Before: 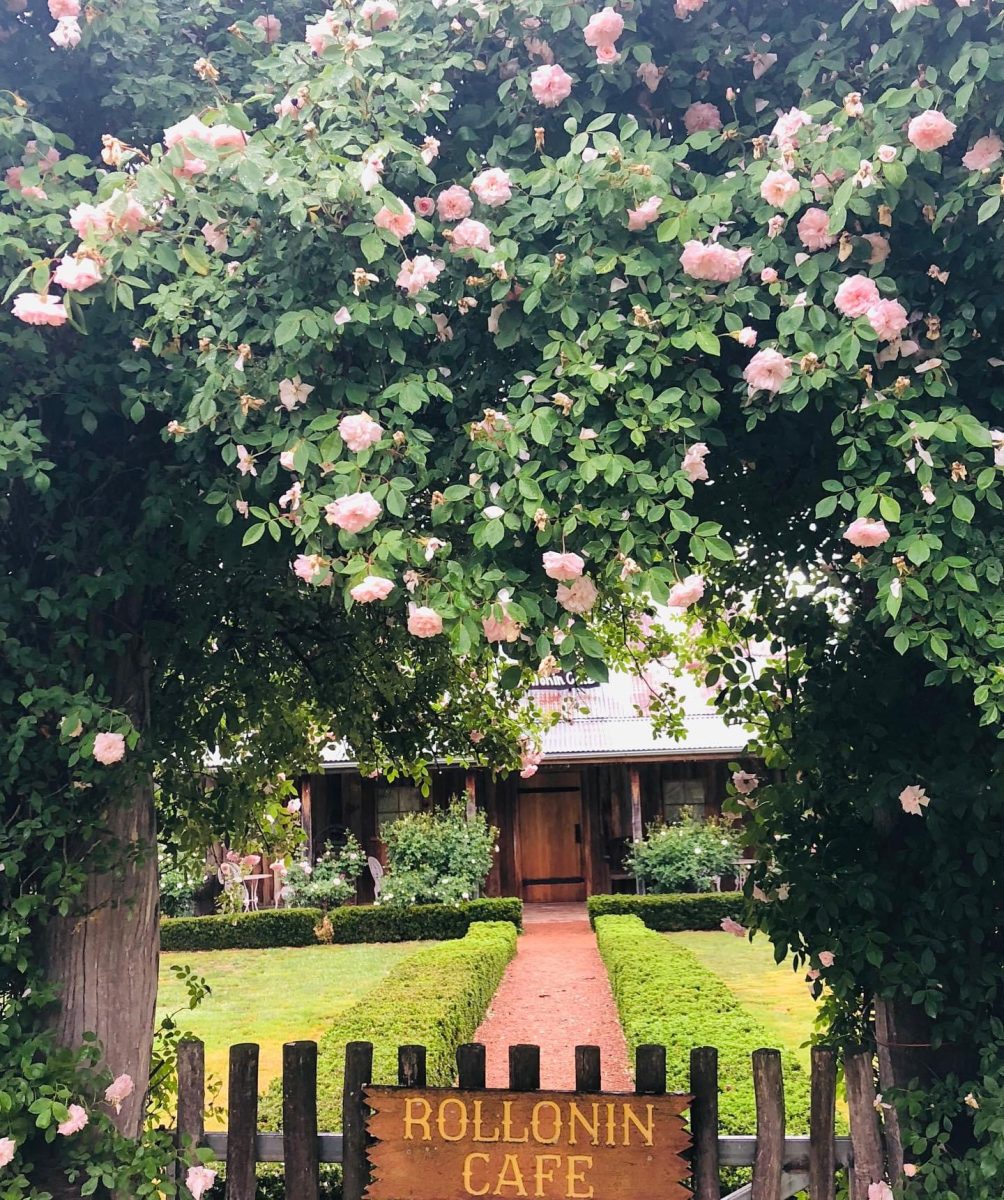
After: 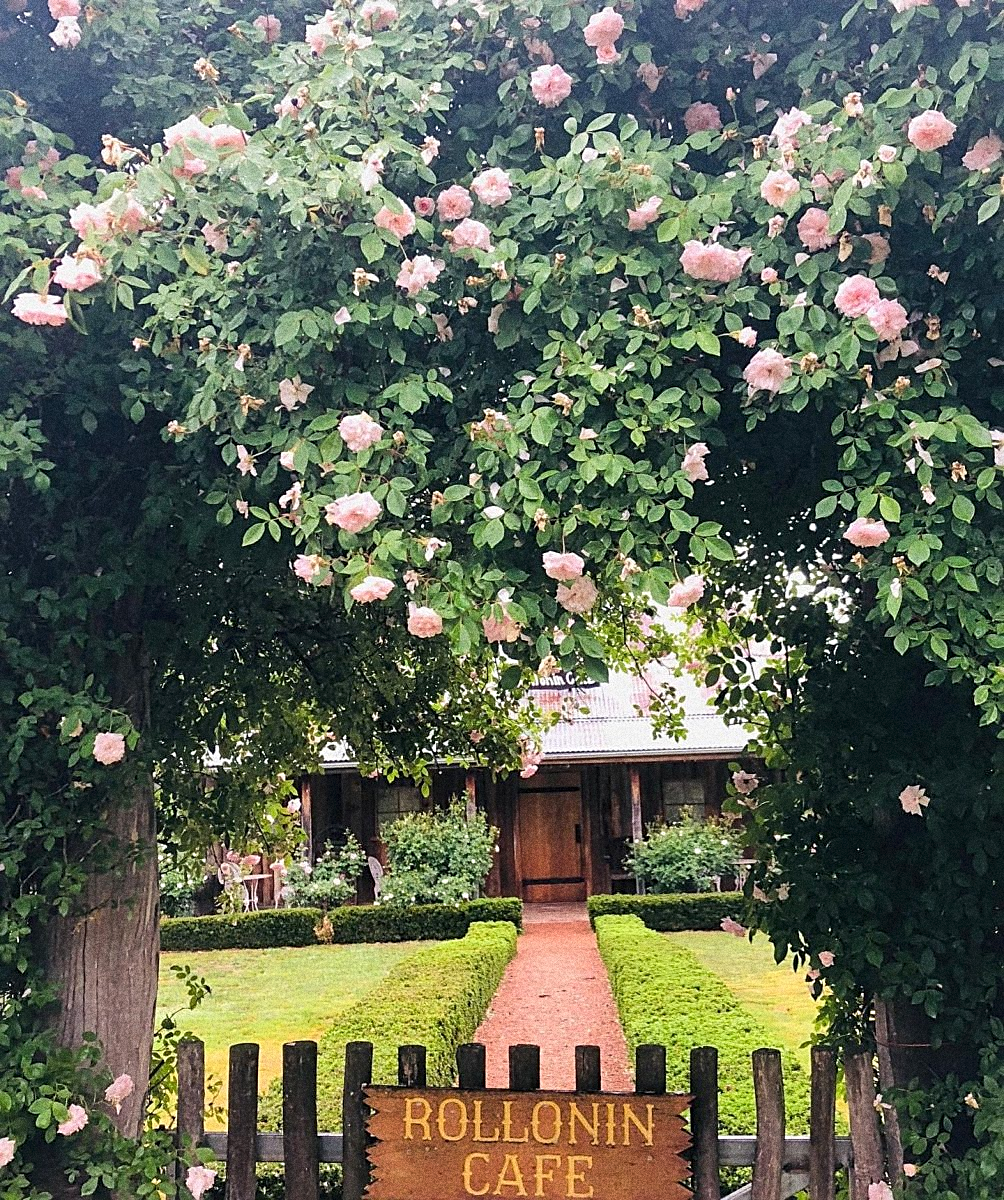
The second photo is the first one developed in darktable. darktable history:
sharpen: on, module defaults
grain: coarseness 14.49 ISO, strength 48.04%, mid-tones bias 35%
